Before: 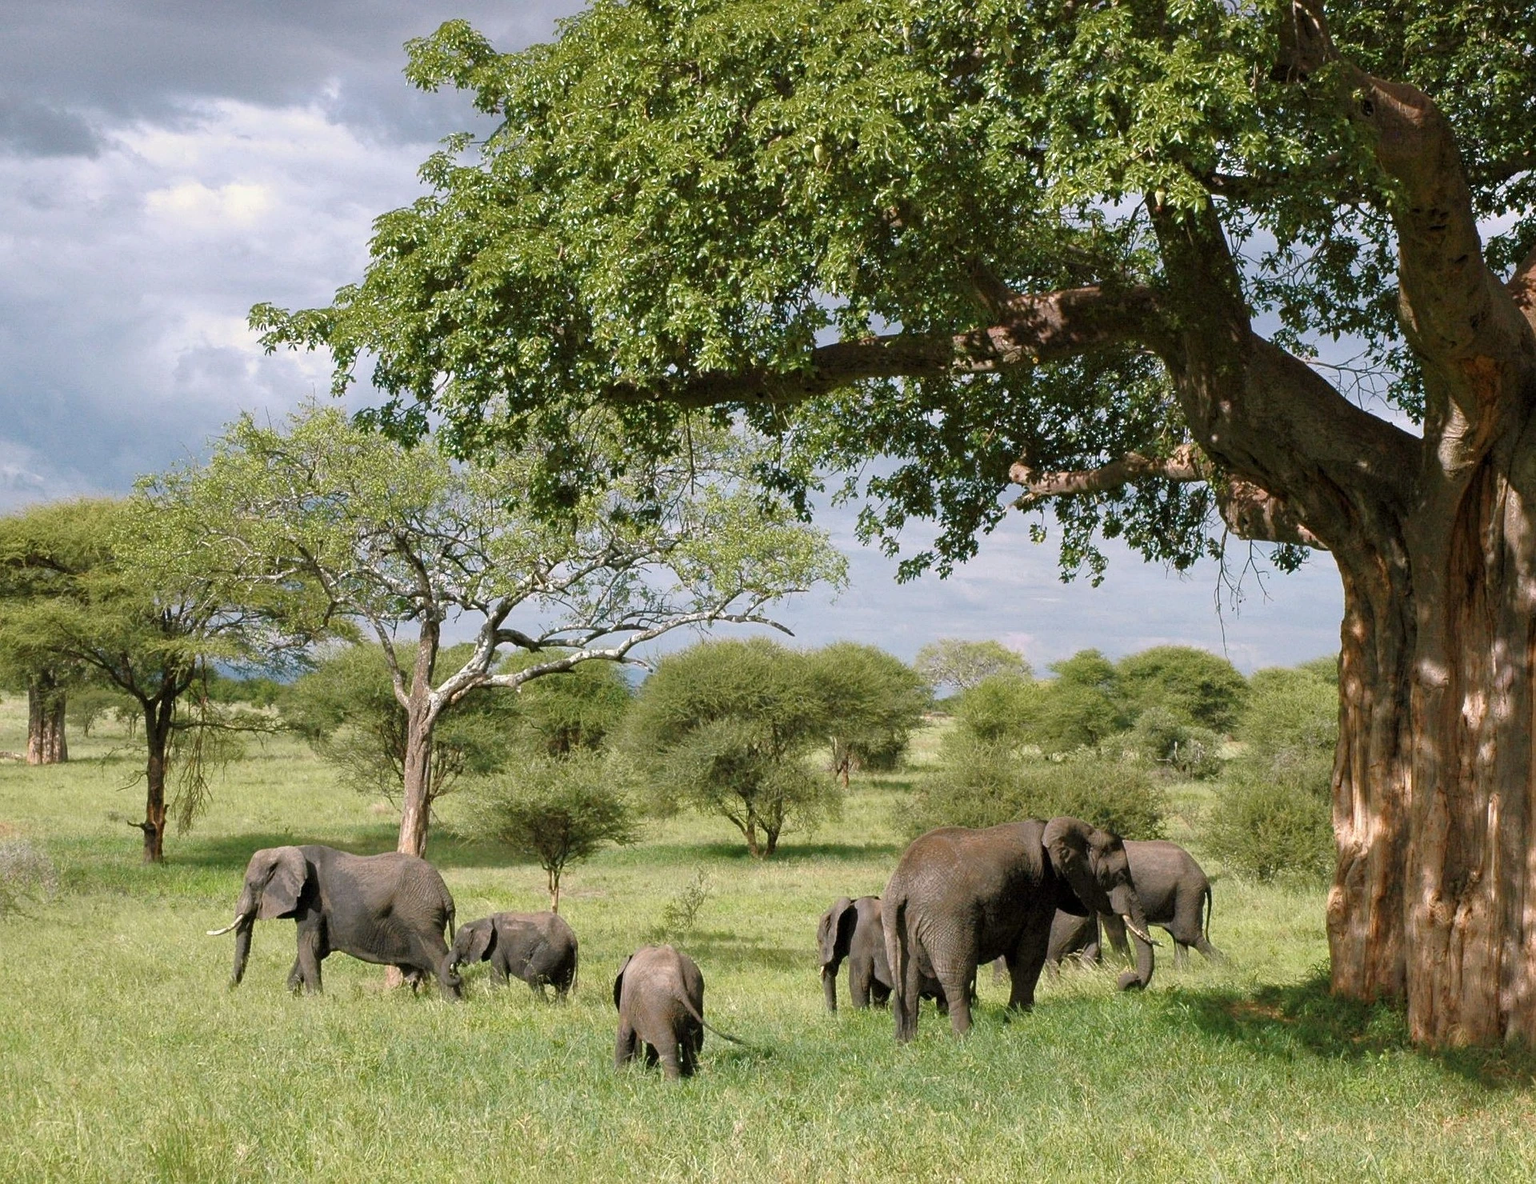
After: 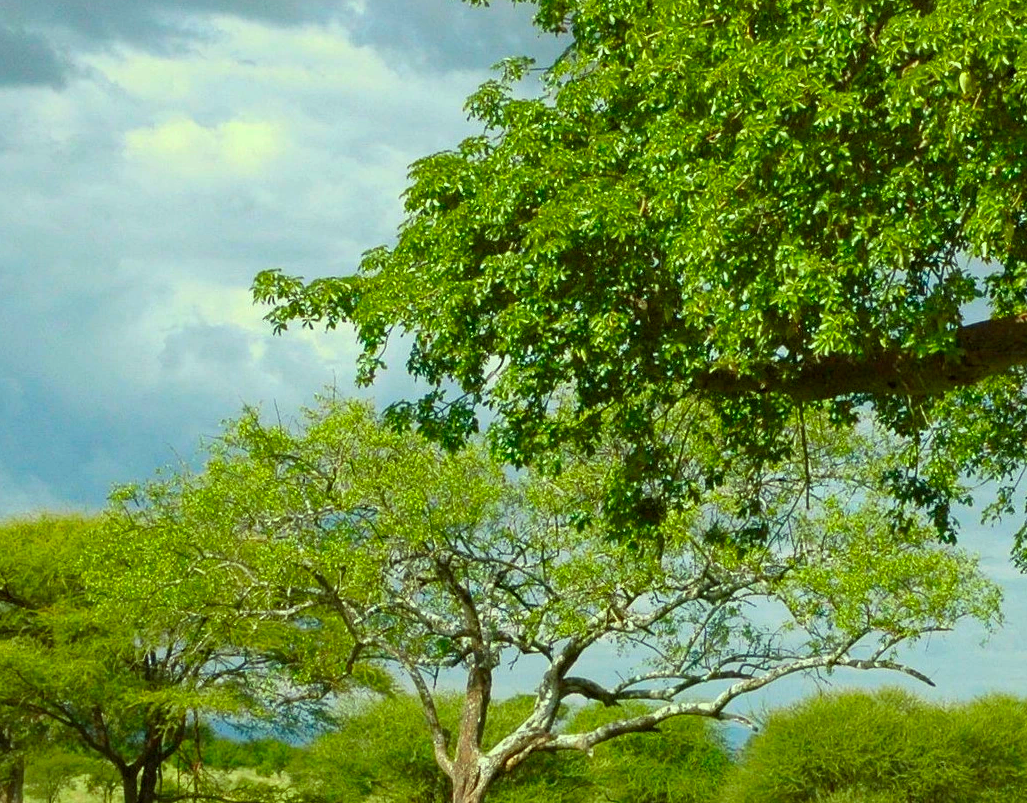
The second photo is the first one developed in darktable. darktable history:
color correction: highlights a* -10.92, highlights b* 9.84, saturation 1.71
crop and rotate: left 3.06%, top 7.38%, right 43.414%, bottom 38.34%
